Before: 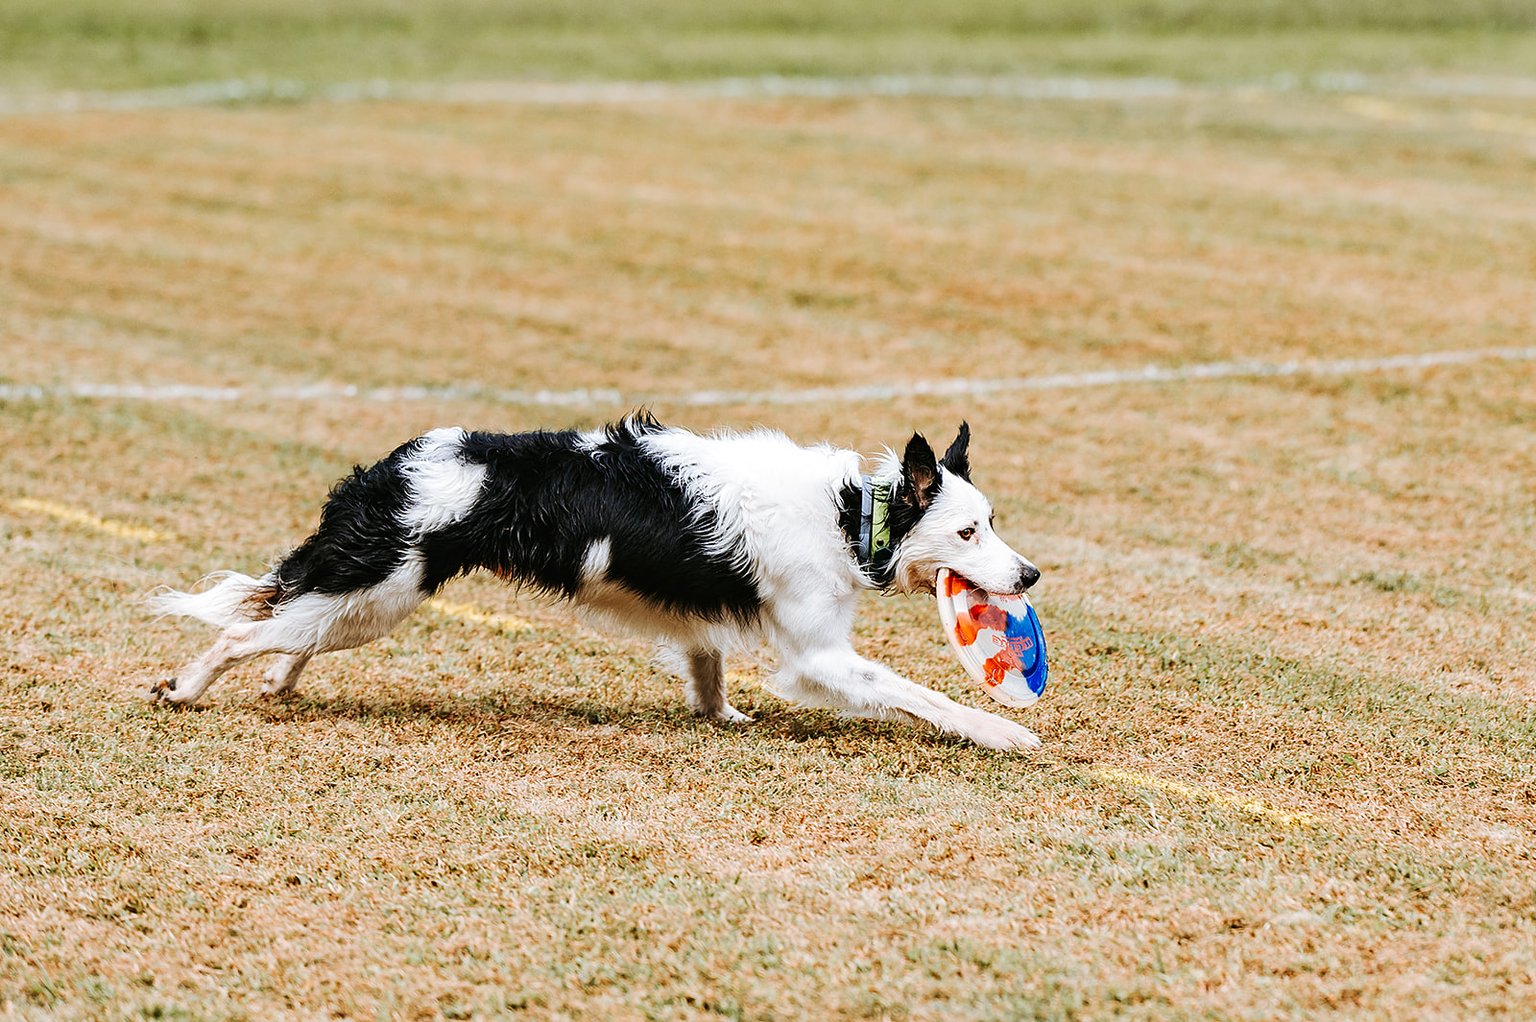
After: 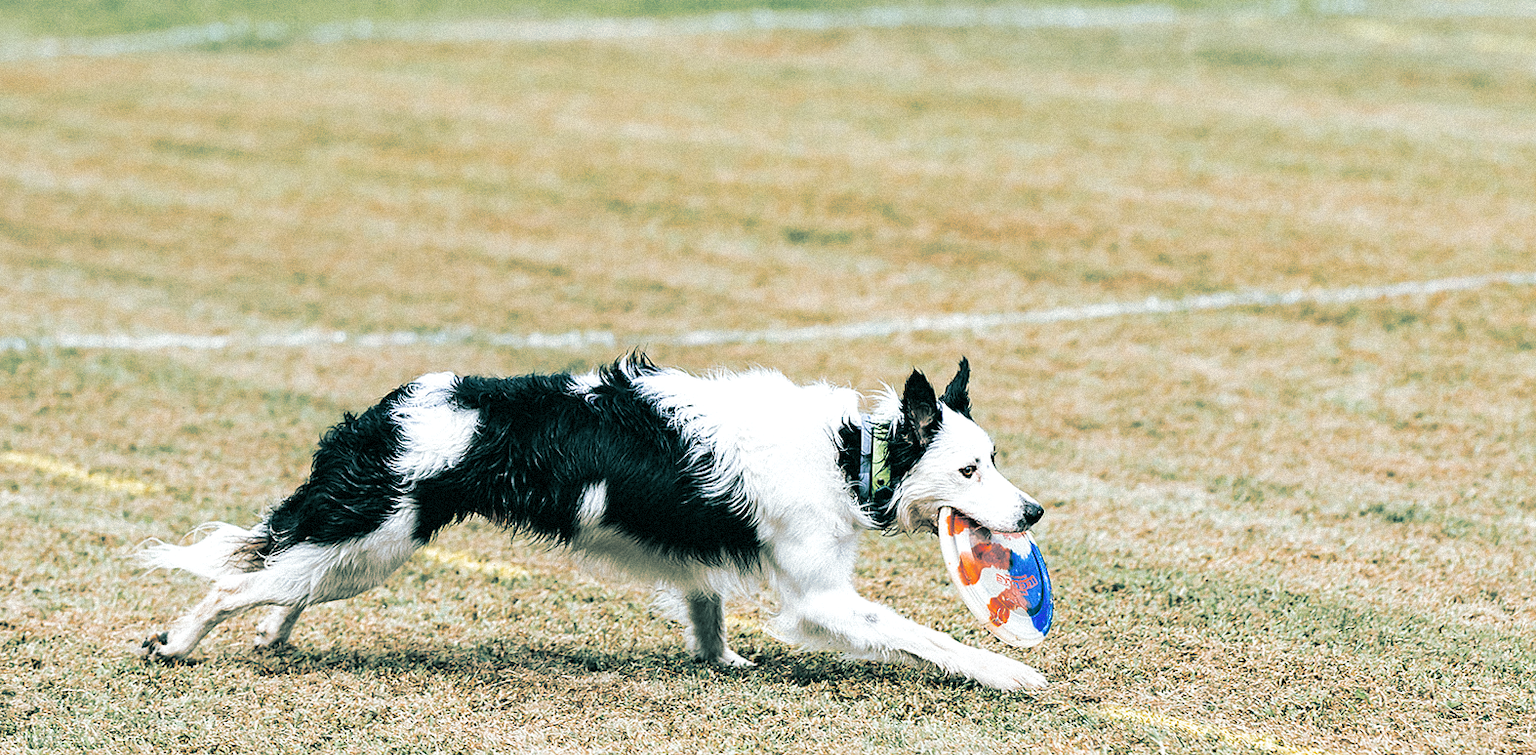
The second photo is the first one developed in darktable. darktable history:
crop: left 0.387%, top 5.469%, bottom 19.809%
white balance: red 0.925, blue 1.046
contrast brightness saturation: saturation -0.05
split-toning: shadows › hue 186.43°, highlights › hue 49.29°, compress 30.29%
grain: mid-tones bias 0%
rotate and perspective: rotation -1°, crop left 0.011, crop right 0.989, crop top 0.025, crop bottom 0.975
exposure: exposure 0.3 EV, compensate highlight preservation false
